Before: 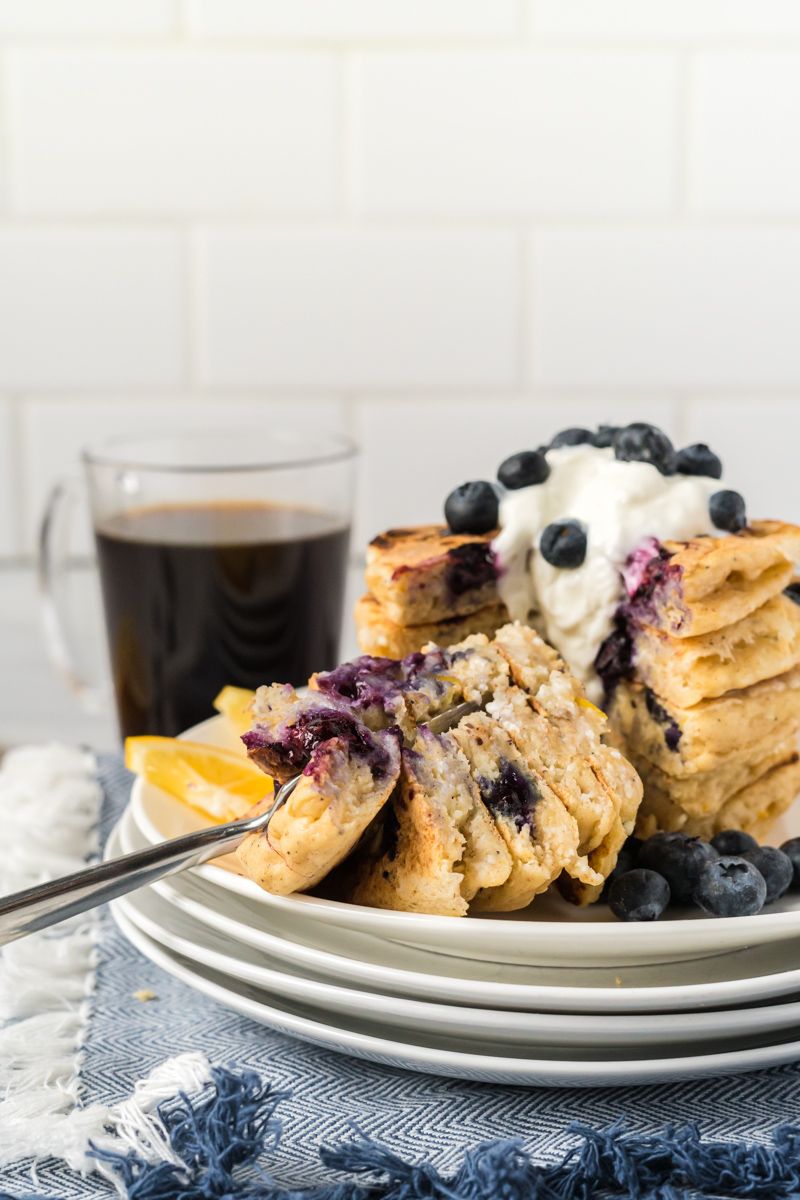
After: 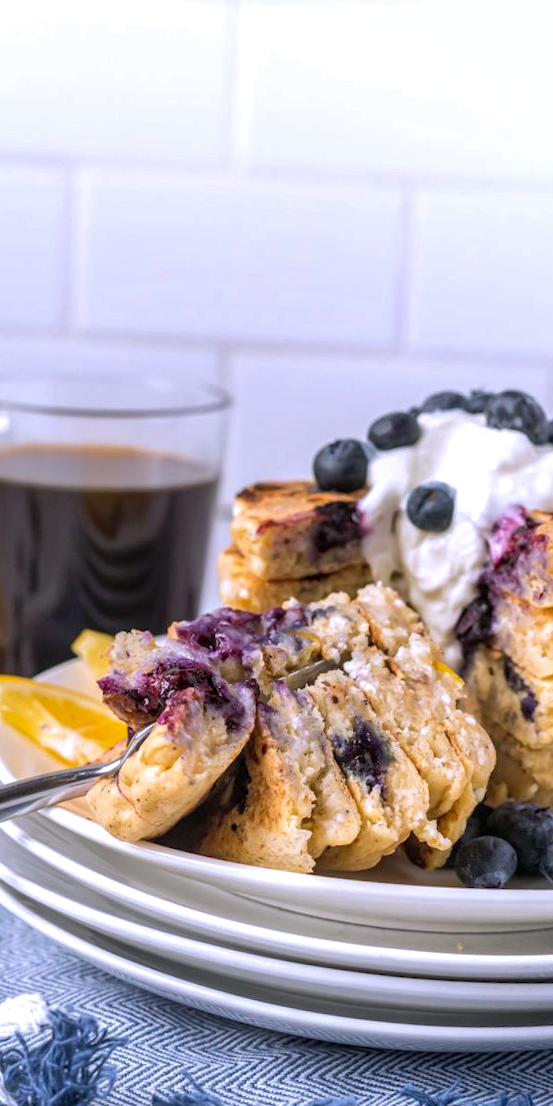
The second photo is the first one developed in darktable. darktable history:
exposure: exposure 0.161 EV, compensate highlight preservation false
local contrast: on, module defaults
tone equalizer: on, module defaults
shadows and highlights: on, module defaults
white balance: red 1.004, blue 1.096
color calibration: illuminant as shot in camera, x 0.358, y 0.373, temperature 4628.91 K
crop and rotate: angle -3.27°, left 14.277%, top 0.028%, right 10.766%, bottom 0.028%
